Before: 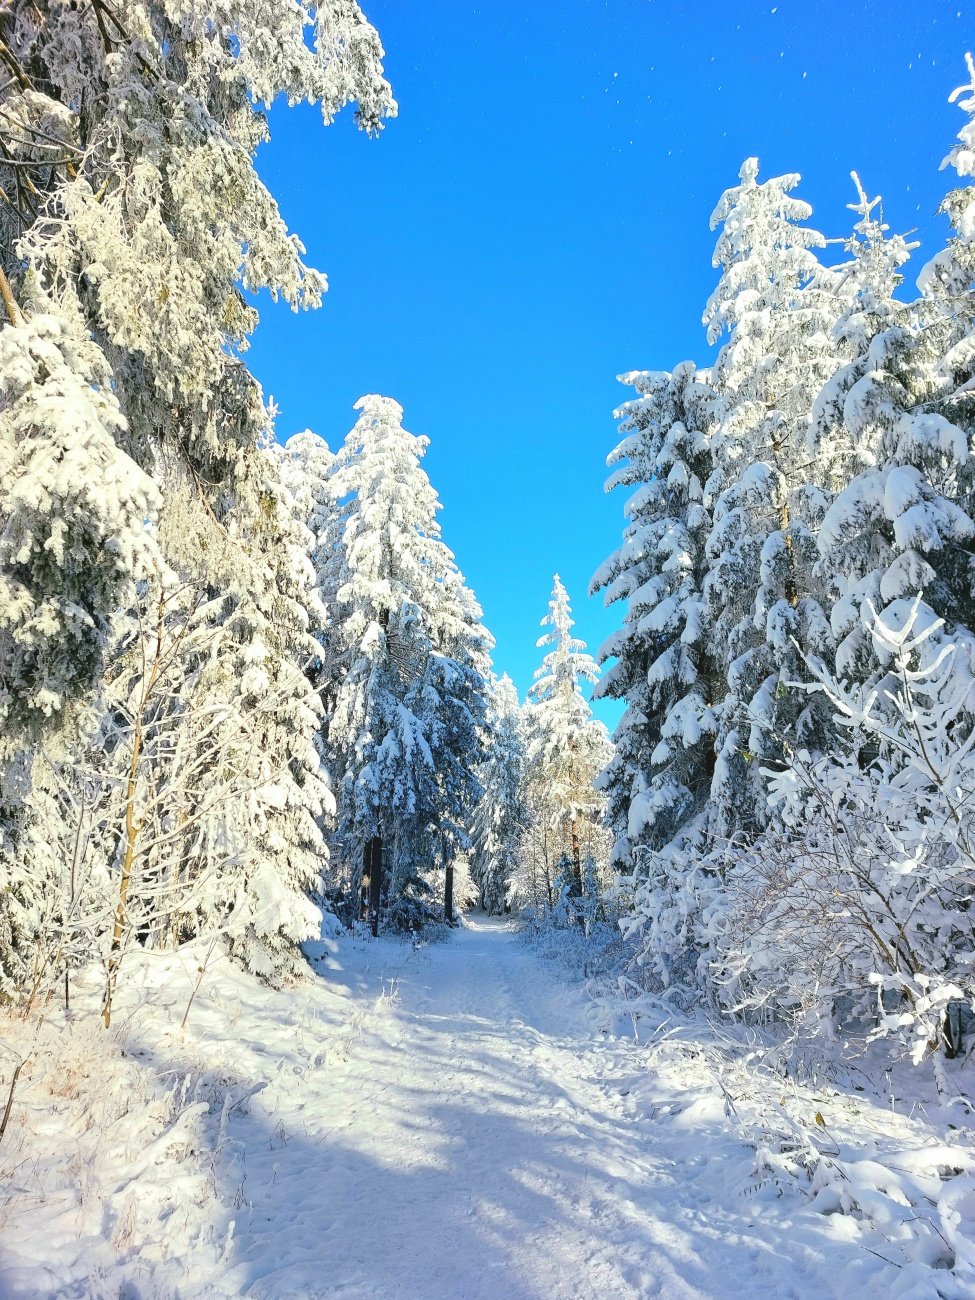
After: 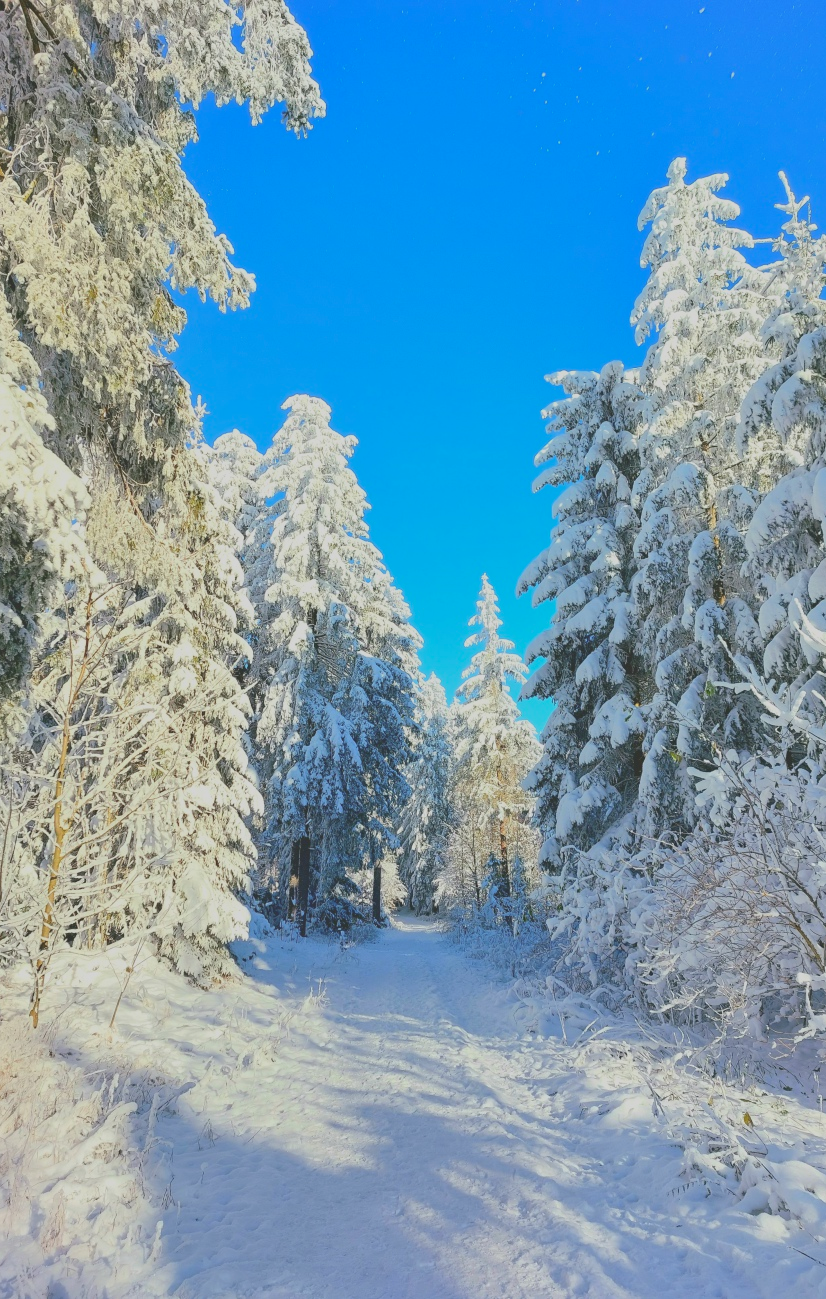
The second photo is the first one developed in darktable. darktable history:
crop: left 7.399%, right 7.802%
contrast brightness saturation: contrast -0.295
